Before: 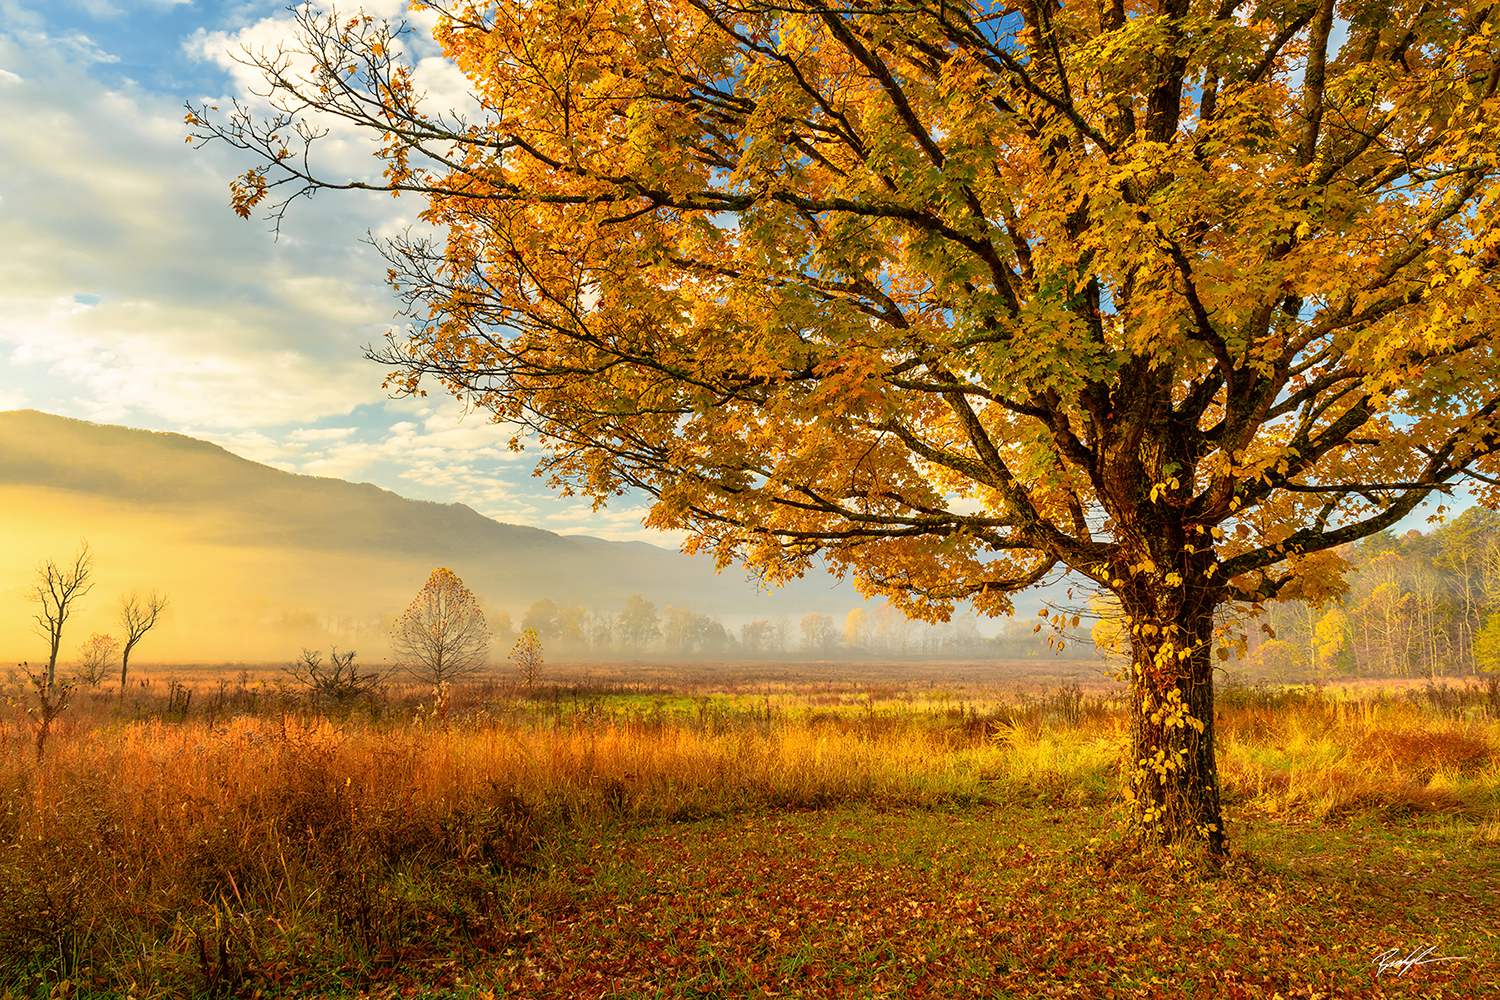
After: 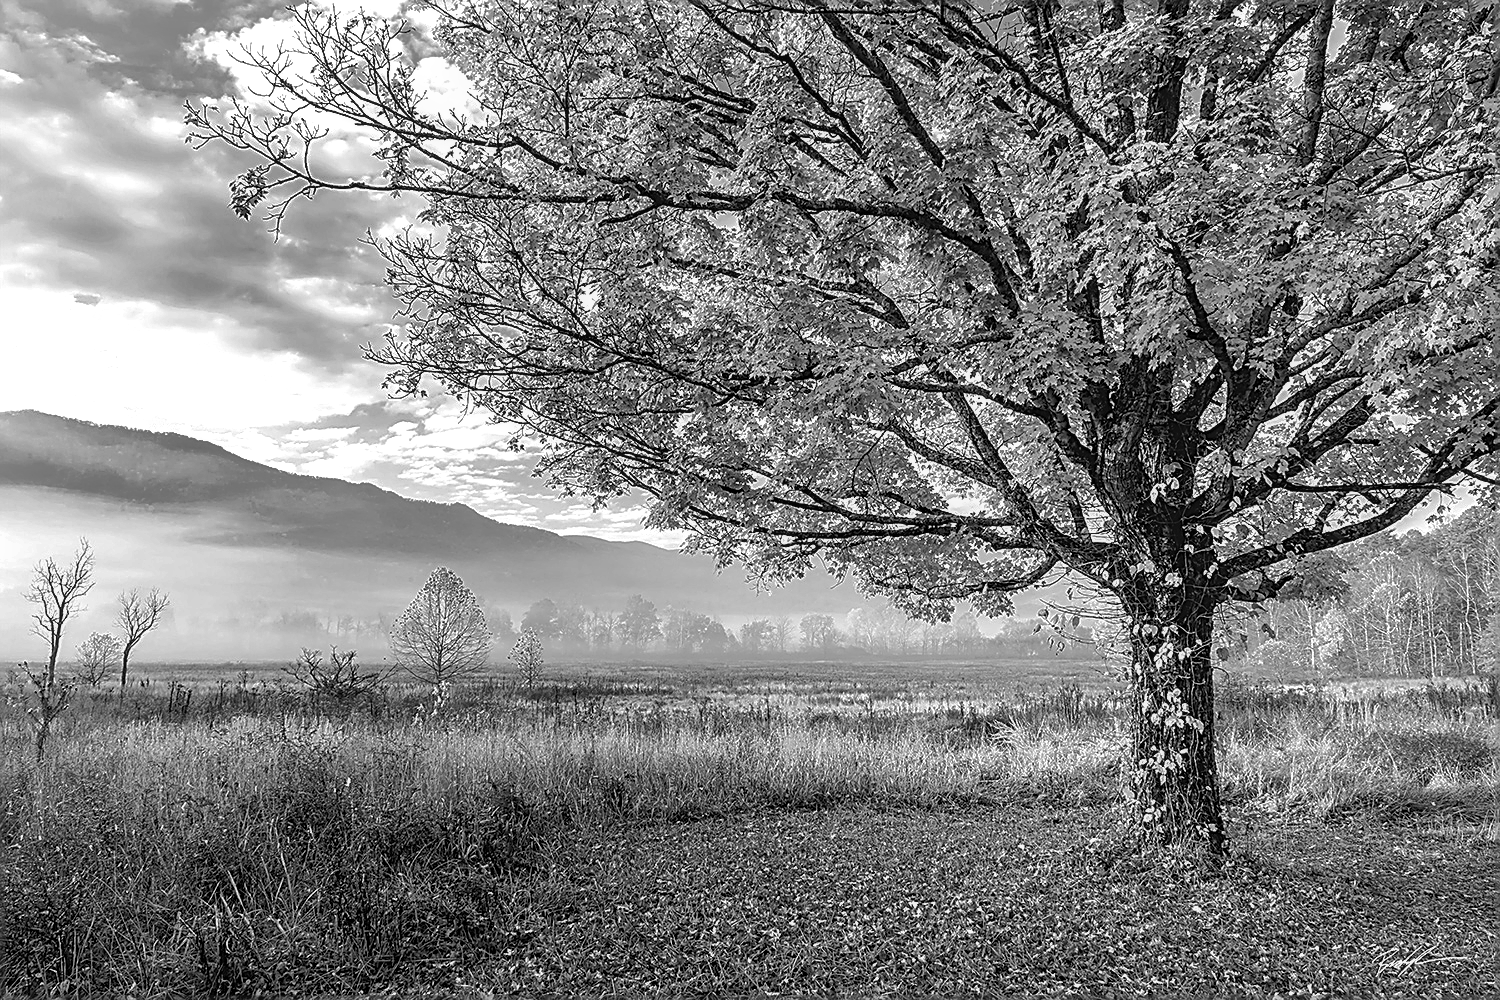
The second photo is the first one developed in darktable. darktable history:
monochrome: on, module defaults
shadows and highlights: shadows 40, highlights -60
white balance: red 0.982, blue 1.018
color balance: lift [1.003, 0.993, 1.001, 1.007], gamma [1.018, 1.072, 0.959, 0.928], gain [0.974, 0.873, 1.031, 1.127]
sharpen: amount 1
color correction: highlights a* 17.88, highlights b* 18.79
tone equalizer: -8 EV -0.417 EV, -7 EV -0.389 EV, -6 EV -0.333 EV, -5 EV -0.222 EV, -3 EV 0.222 EV, -2 EV 0.333 EV, -1 EV 0.389 EV, +0 EV 0.417 EV, edges refinement/feathering 500, mask exposure compensation -1.57 EV, preserve details no
local contrast: on, module defaults
